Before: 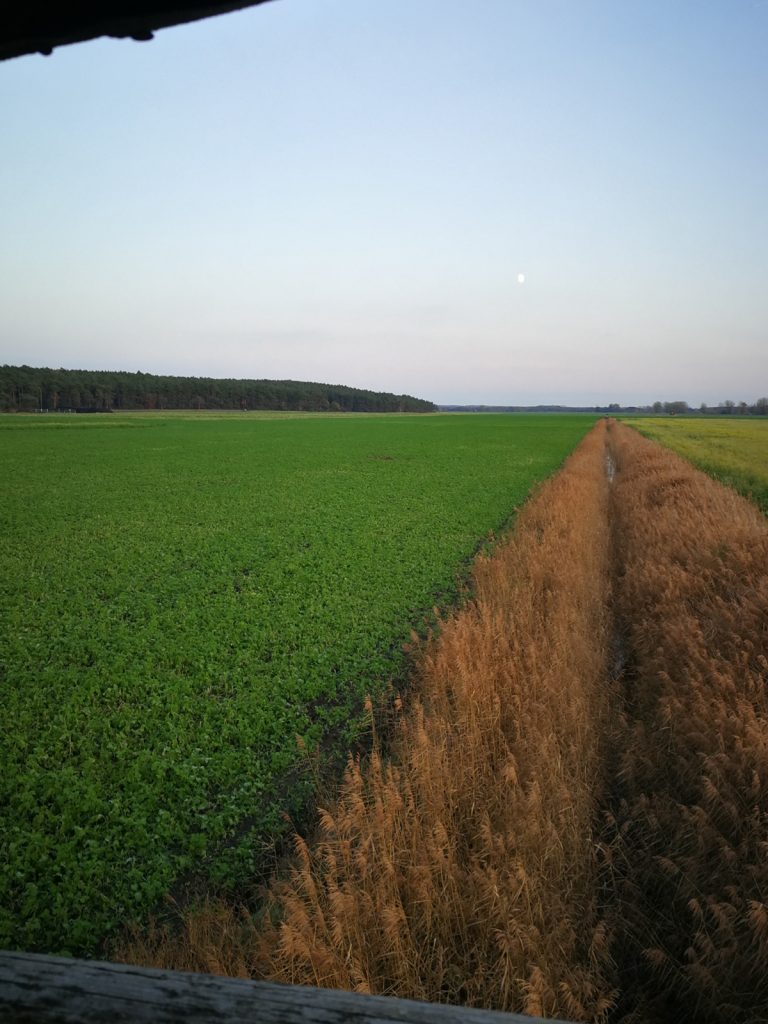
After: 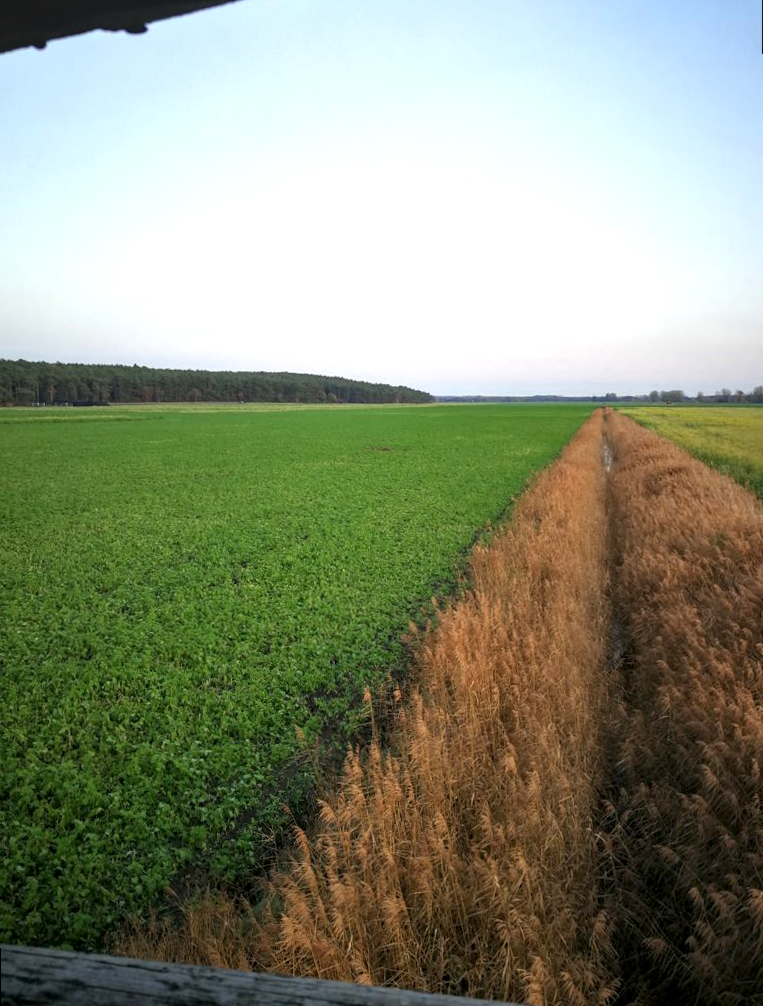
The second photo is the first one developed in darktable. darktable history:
local contrast: on, module defaults
exposure: exposure 0.6 EV, compensate highlight preservation false
rotate and perspective: rotation -0.45°, automatic cropping original format, crop left 0.008, crop right 0.992, crop top 0.012, crop bottom 0.988
